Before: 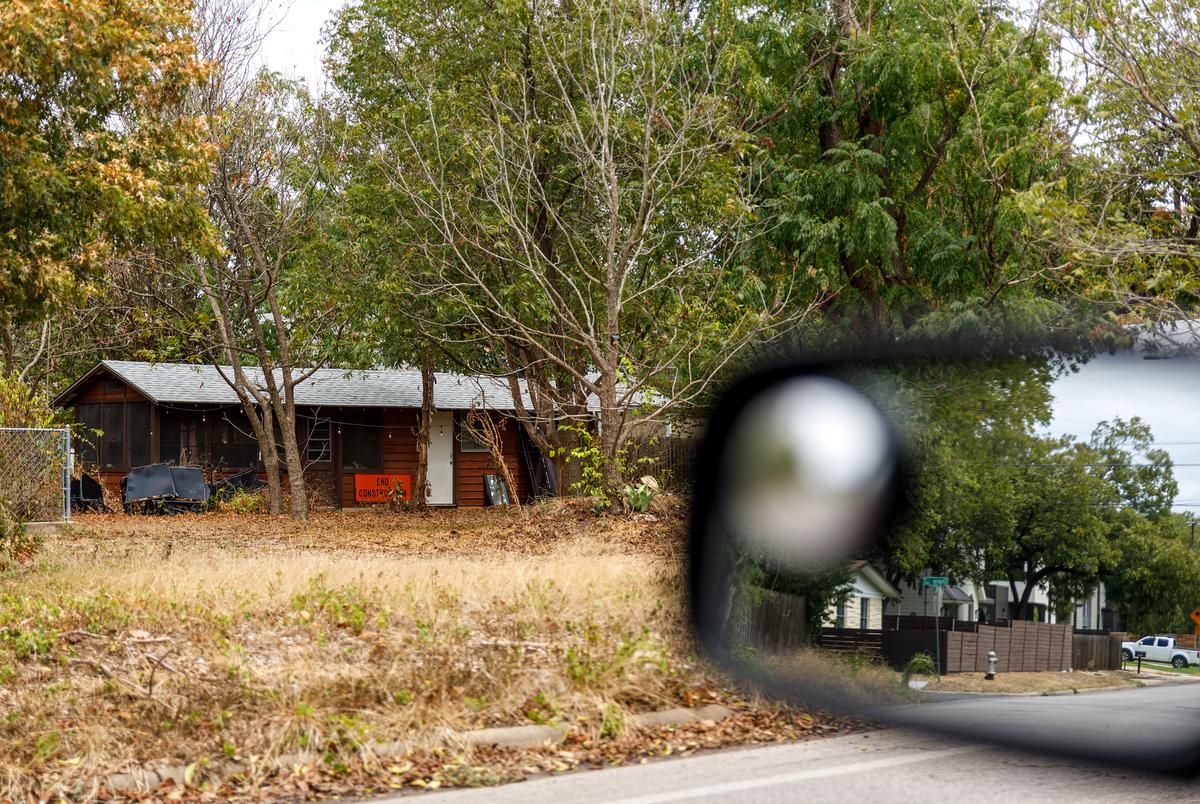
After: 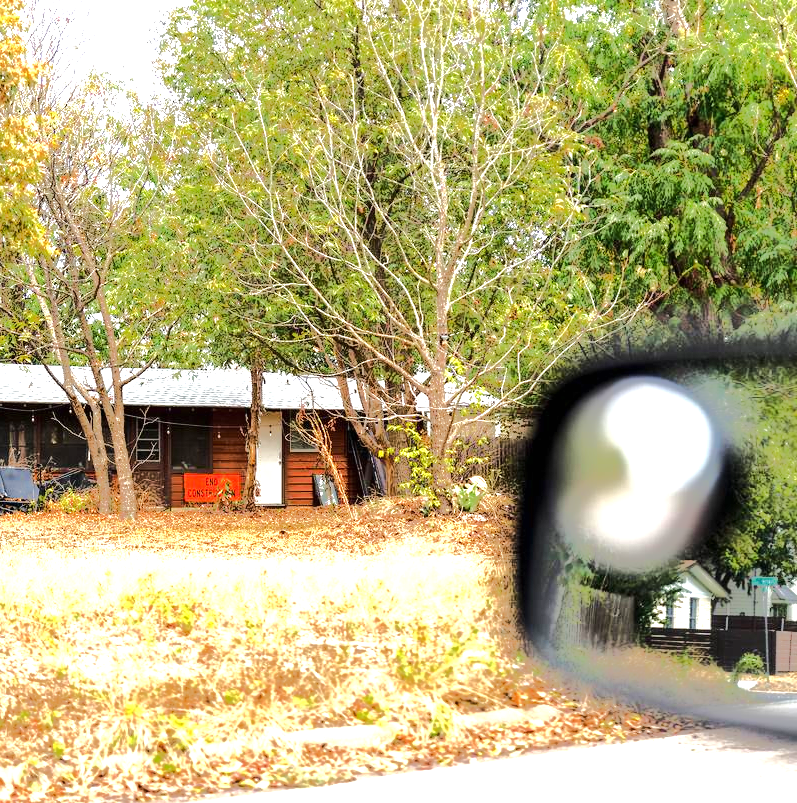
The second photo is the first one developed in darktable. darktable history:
tone equalizer: -8 EV -0.516 EV, -7 EV -0.338 EV, -6 EV -0.07 EV, -5 EV 0.4 EV, -4 EV 0.972 EV, -3 EV 0.772 EV, -2 EV -0.012 EV, -1 EV 0.131 EV, +0 EV -0.023 EV, edges refinement/feathering 500, mask exposure compensation -1.57 EV, preserve details no
exposure: black level correction 0, exposure 1.391 EV, compensate highlight preservation false
crop and rotate: left 14.303%, right 19.248%
